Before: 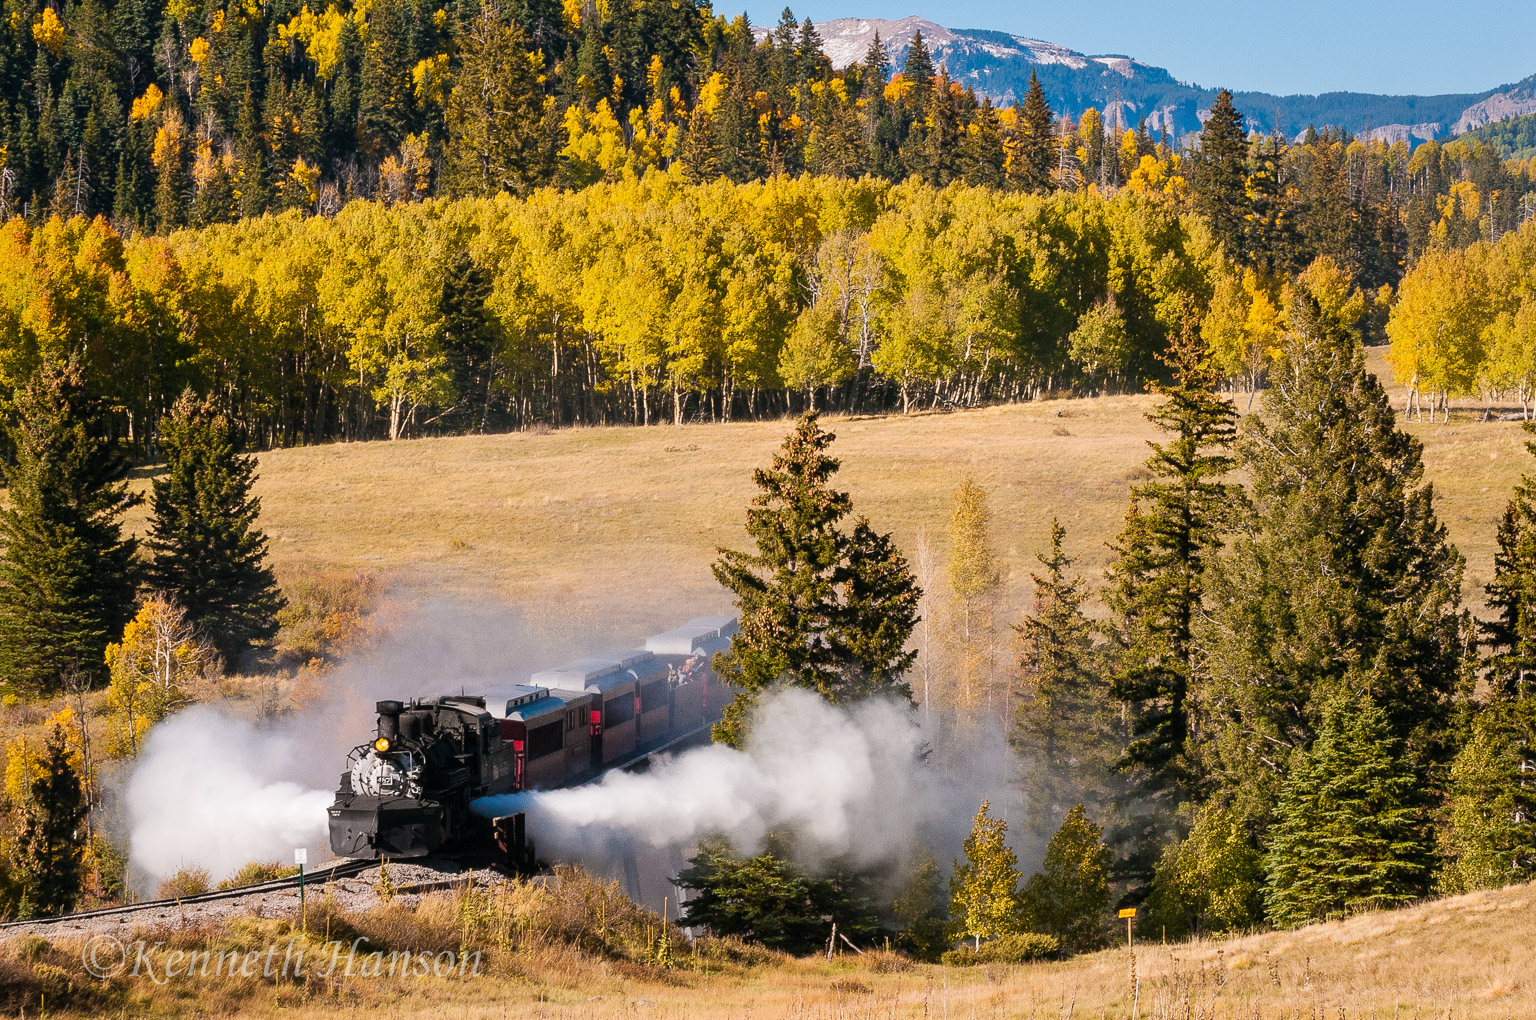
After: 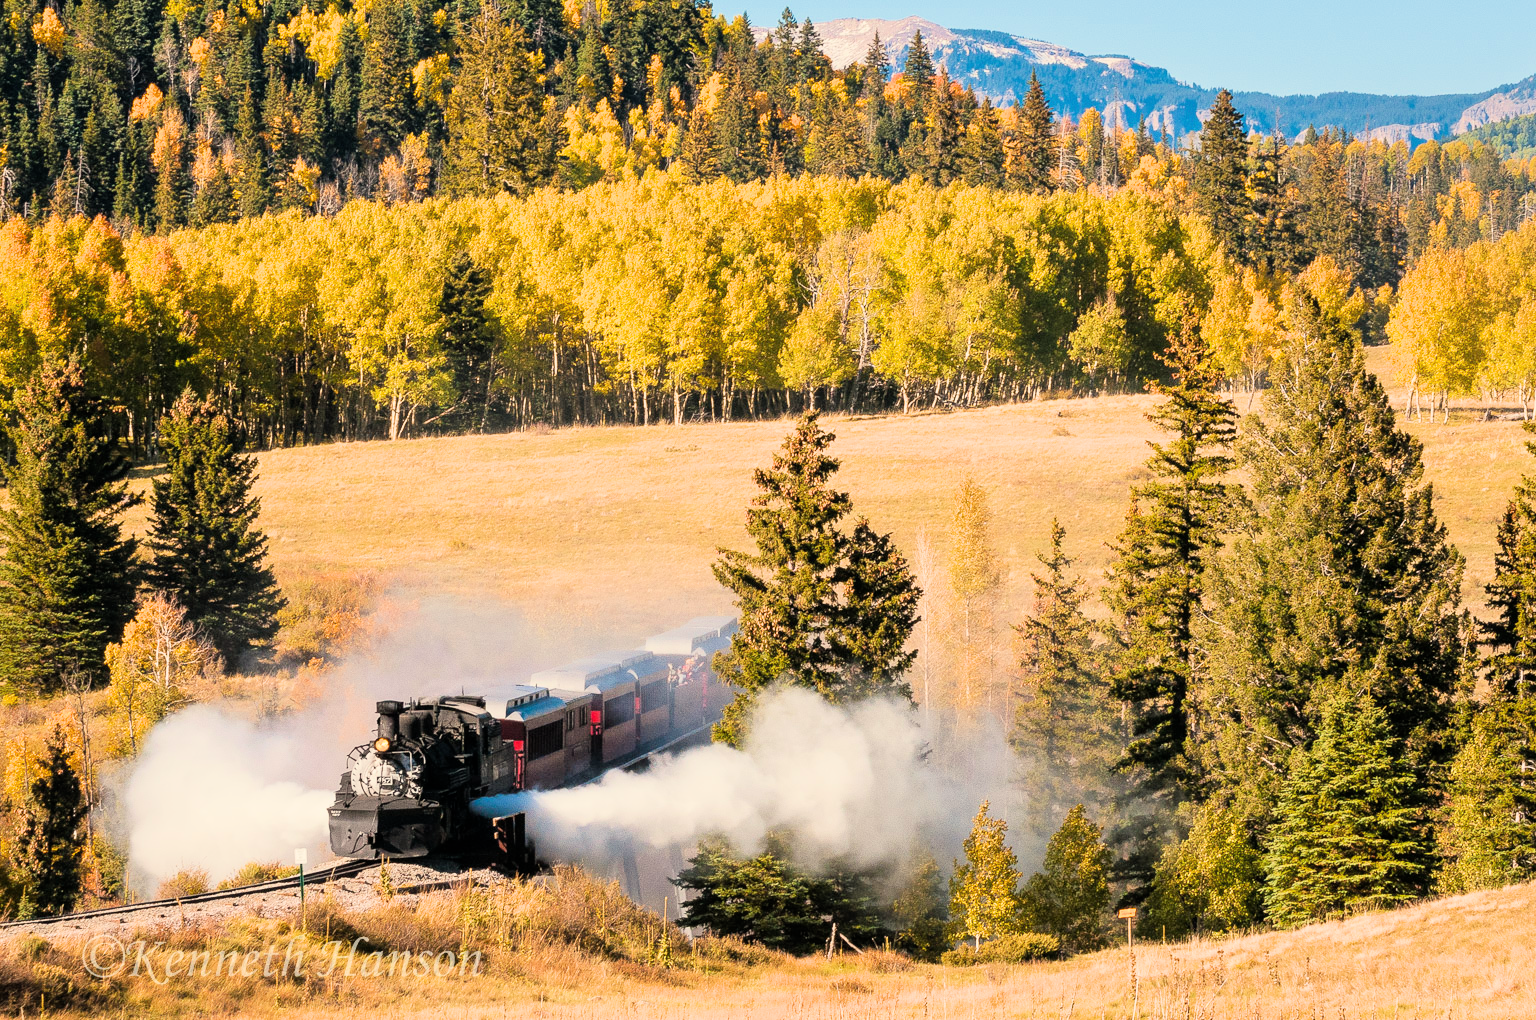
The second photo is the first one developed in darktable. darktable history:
filmic rgb: black relative exposure -7.65 EV, white relative exposure 4.56 EV, hardness 3.61, color science v6 (2022)
white balance: red 1.029, blue 0.92
exposure: black level correction 0, exposure 1.2 EV, compensate exposure bias true, compensate highlight preservation false
